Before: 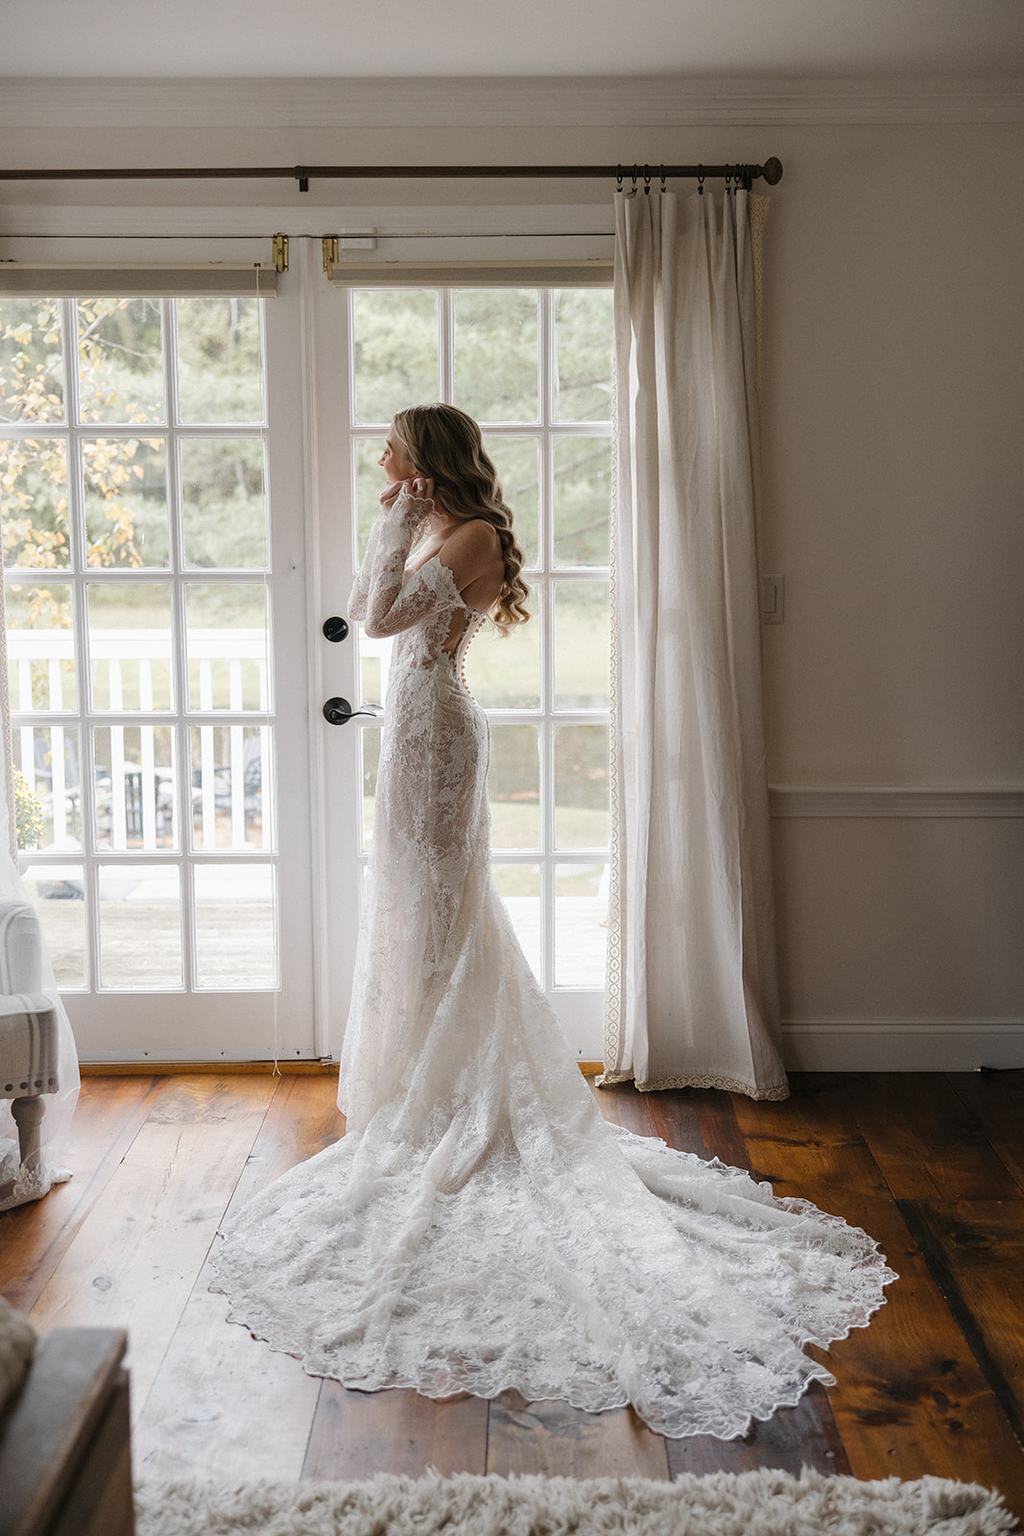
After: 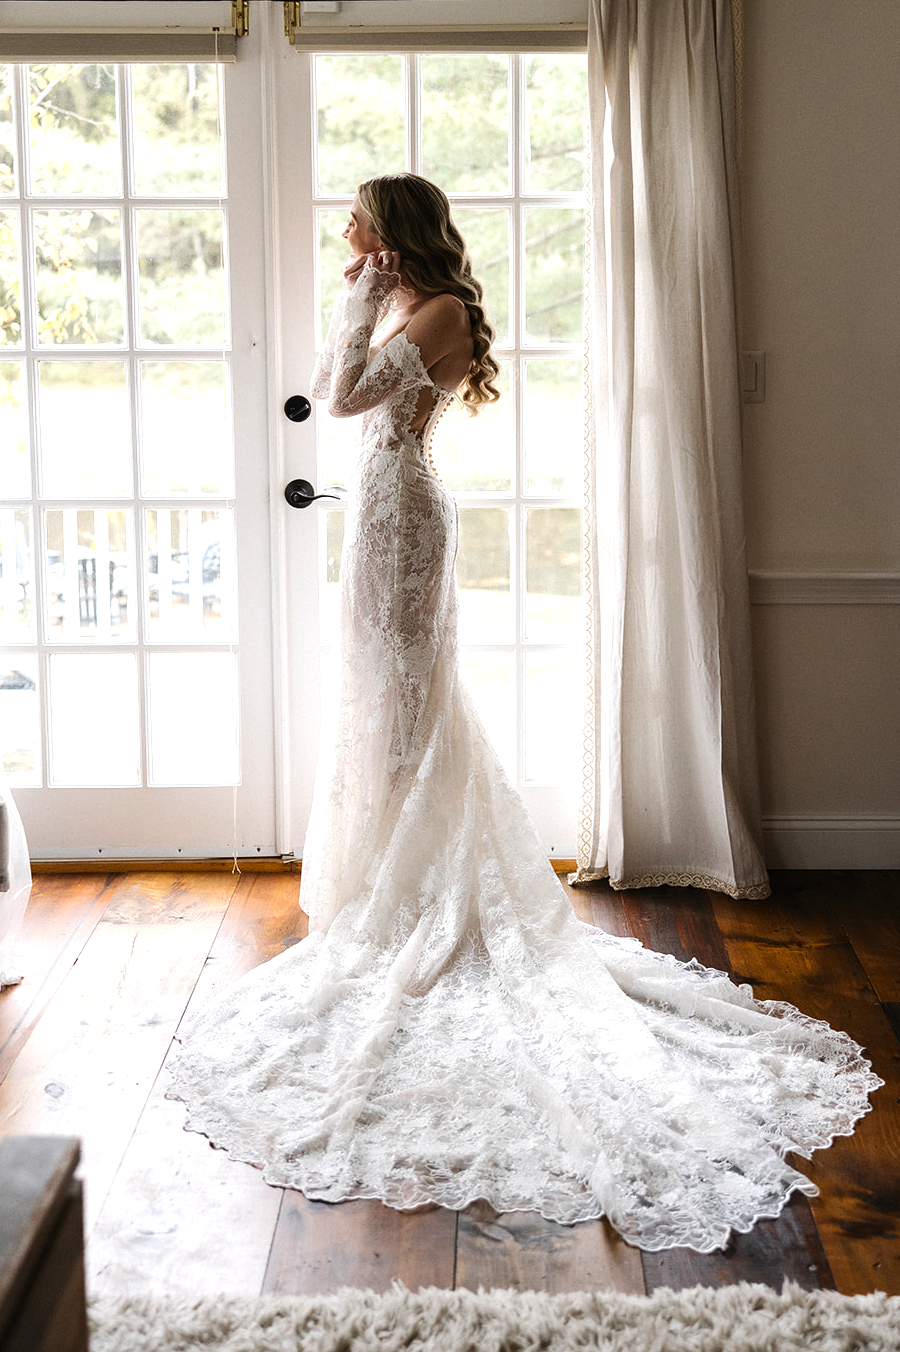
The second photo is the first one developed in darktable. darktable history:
crop and rotate: left 4.943%, top 15.489%, right 10.636%
contrast brightness saturation: contrast 0.037, saturation 0.154
tone equalizer: -8 EV -0.783 EV, -7 EV -0.71 EV, -6 EV -0.601 EV, -5 EV -0.36 EV, -3 EV 0.4 EV, -2 EV 0.6 EV, -1 EV 0.679 EV, +0 EV 0.741 EV, edges refinement/feathering 500, mask exposure compensation -1.57 EV, preserve details no
